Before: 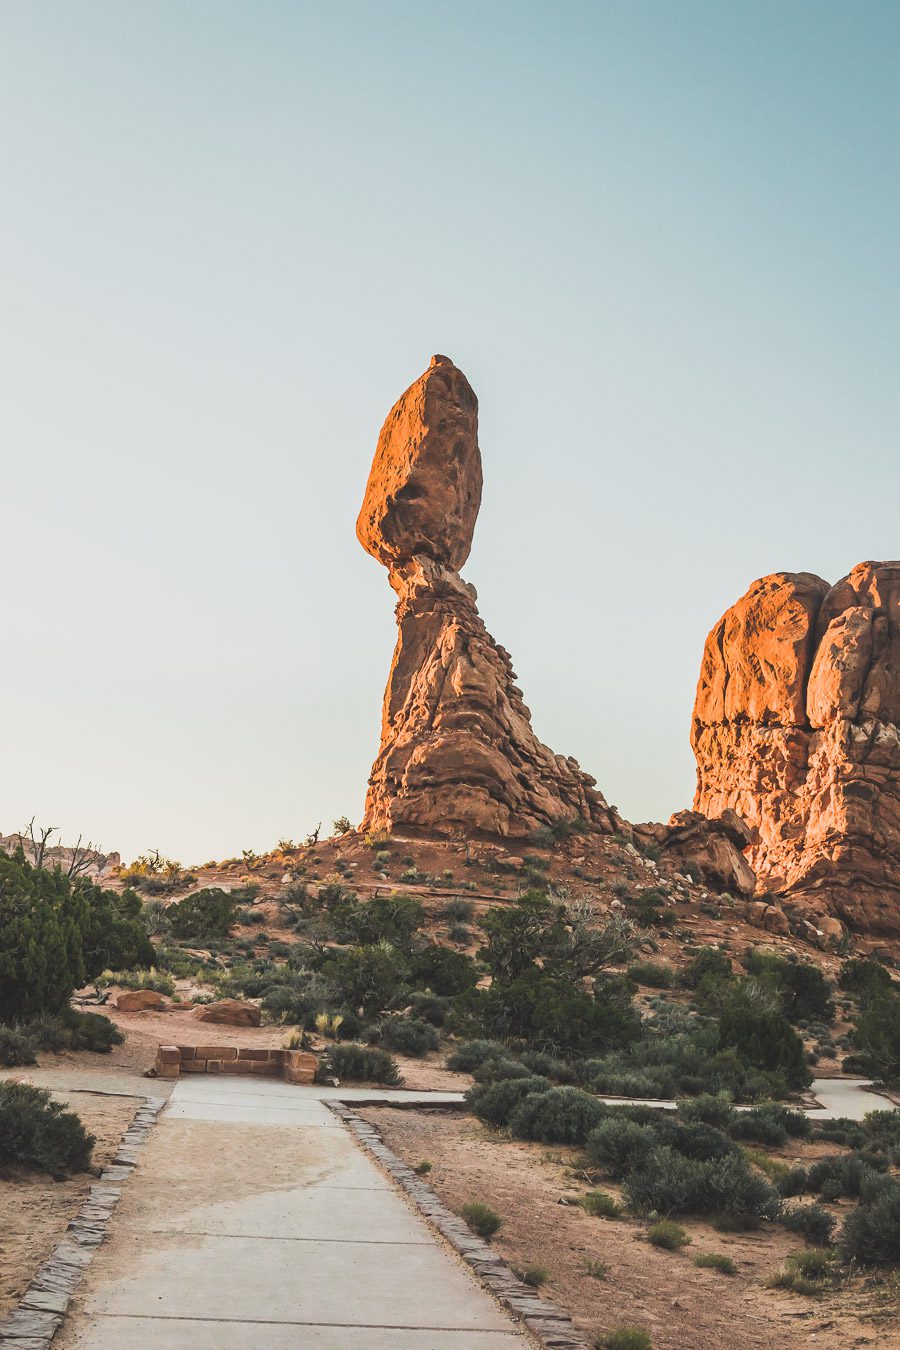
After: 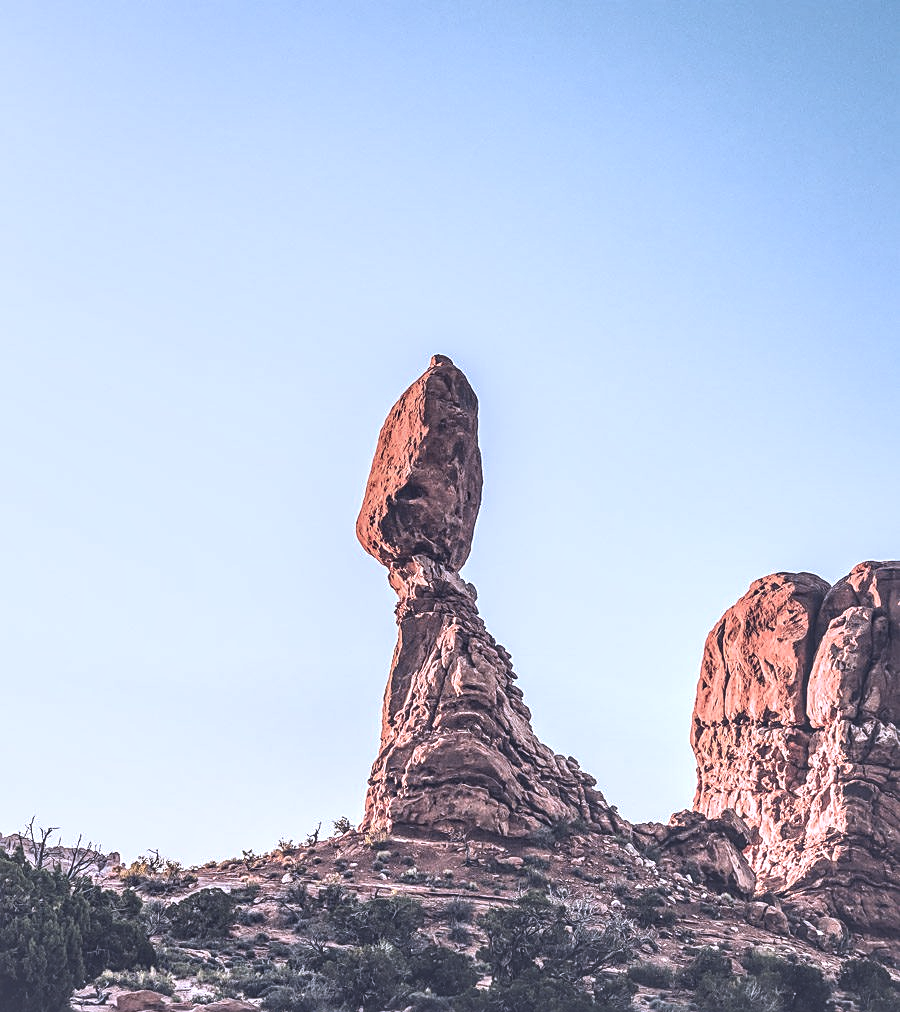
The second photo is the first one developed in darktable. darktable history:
contrast brightness saturation: contrast 0.101, saturation -0.281
crop: bottom 24.991%
sharpen: on, module defaults
local contrast: highlights 79%, shadows 56%, detail 174%, midtone range 0.428
exposure: black level correction -0.04, exposure 0.064 EV, compensate exposure bias true, compensate highlight preservation false
color calibration: output R [1.063, -0.012, -0.003, 0], output B [-0.079, 0.047, 1, 0], illuminant as shot in camera, adaptation linear Bradford (ICC v4), x 0.407, y 0.406, temperature 3557 K
color zones: curves: ch1 [(0.263, 0.53) (0.376, 0.287) (0.487, 0.512) (0.748, 0.547) (1, 0.513)]; ch2 [(0.262, 0.45) (0.751, 0.477)]
